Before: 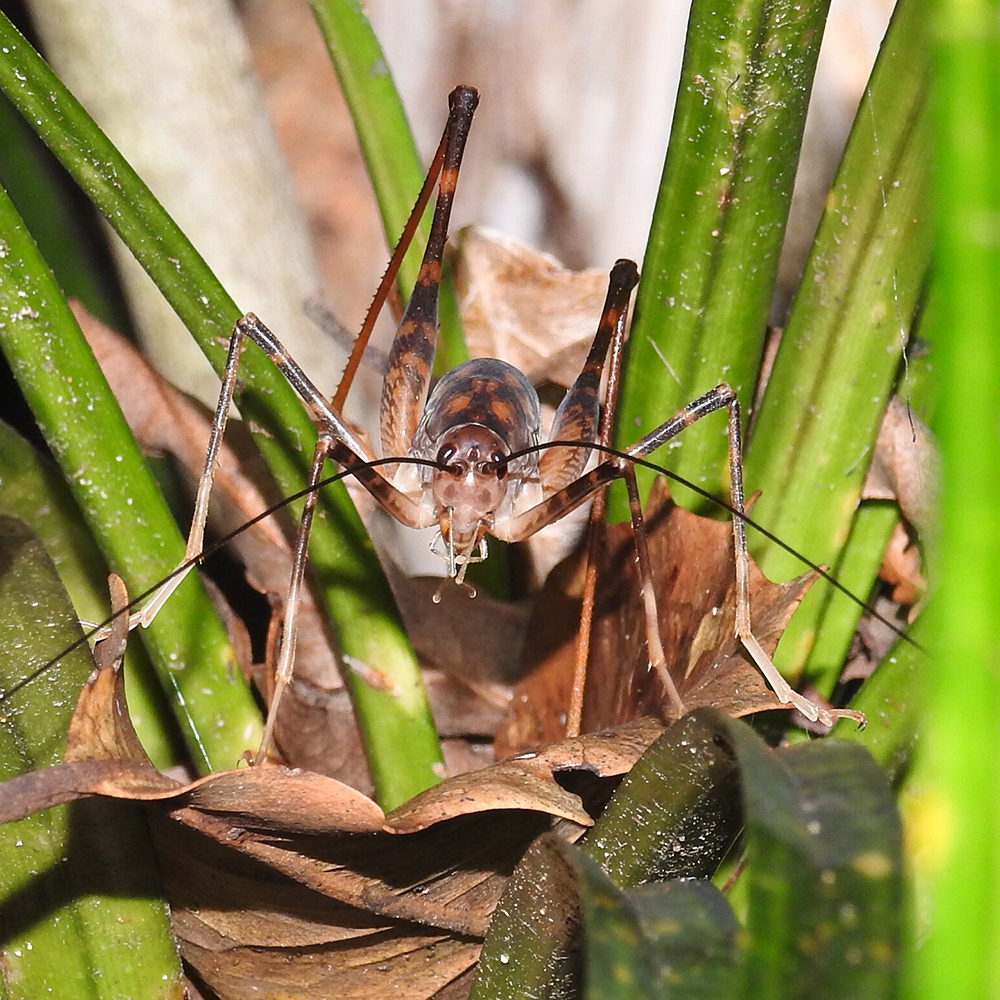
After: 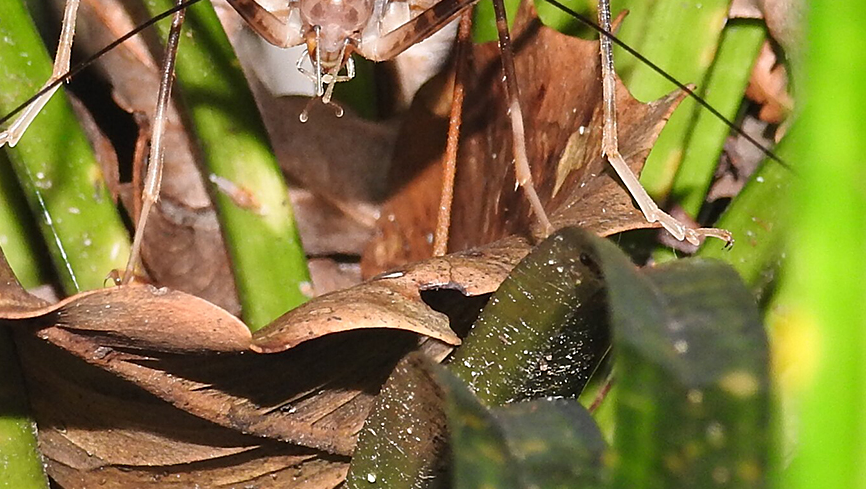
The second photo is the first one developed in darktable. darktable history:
crop and rotate: left 13.306%, top 48.129%, bottom 2.928%
sharpen: amount 0.2
